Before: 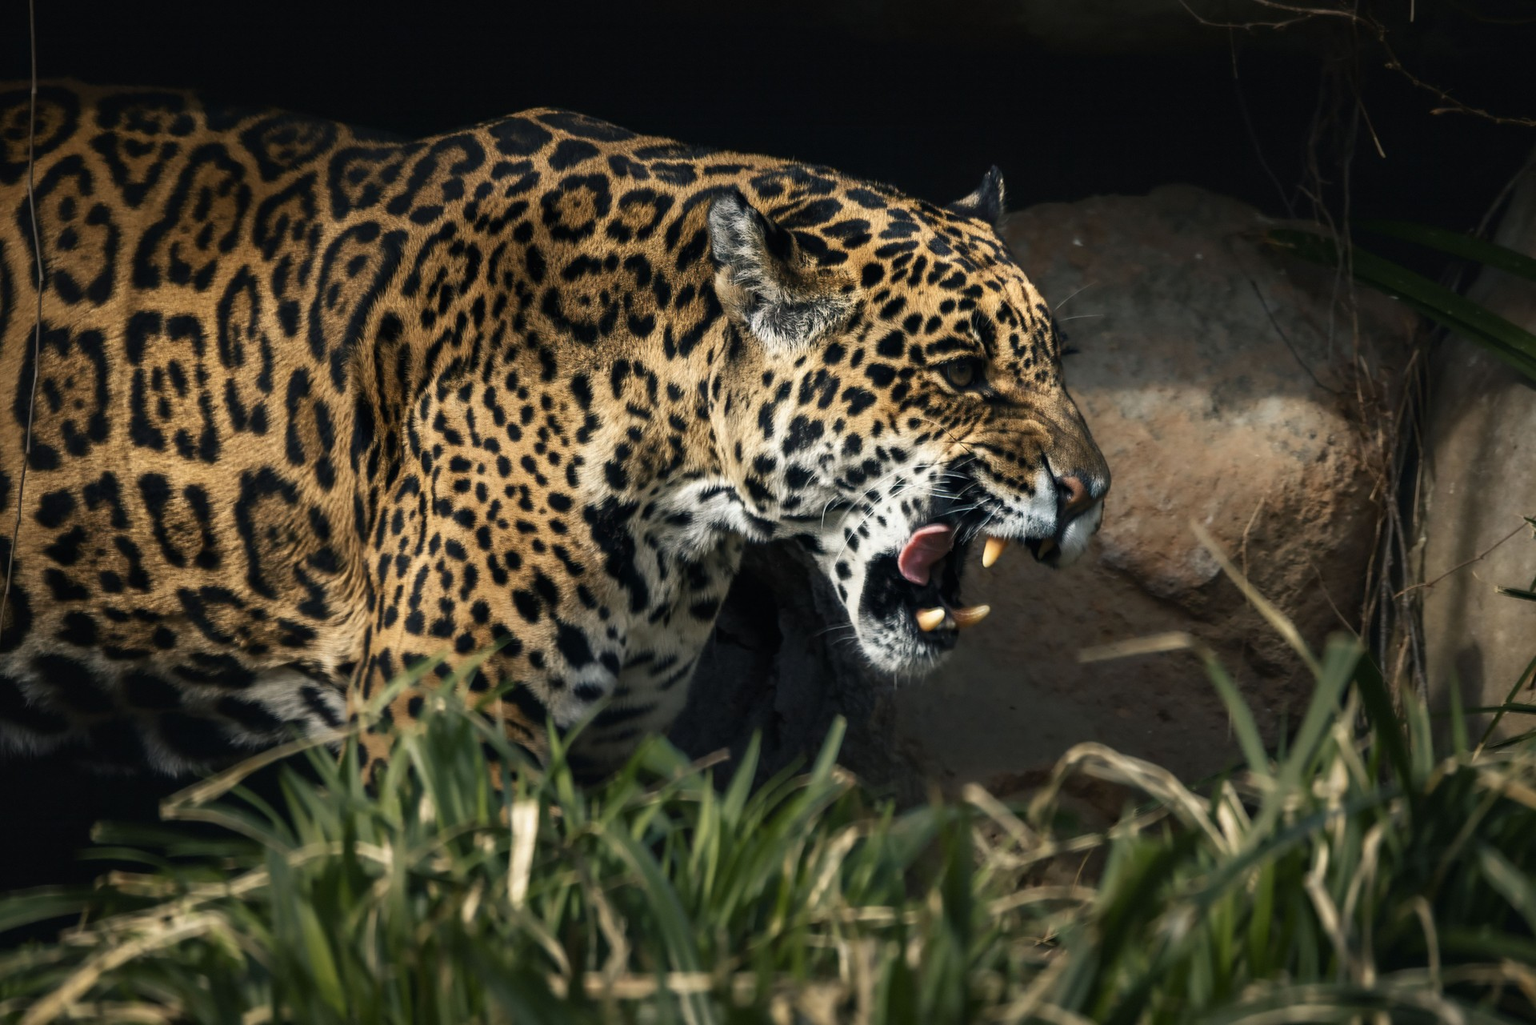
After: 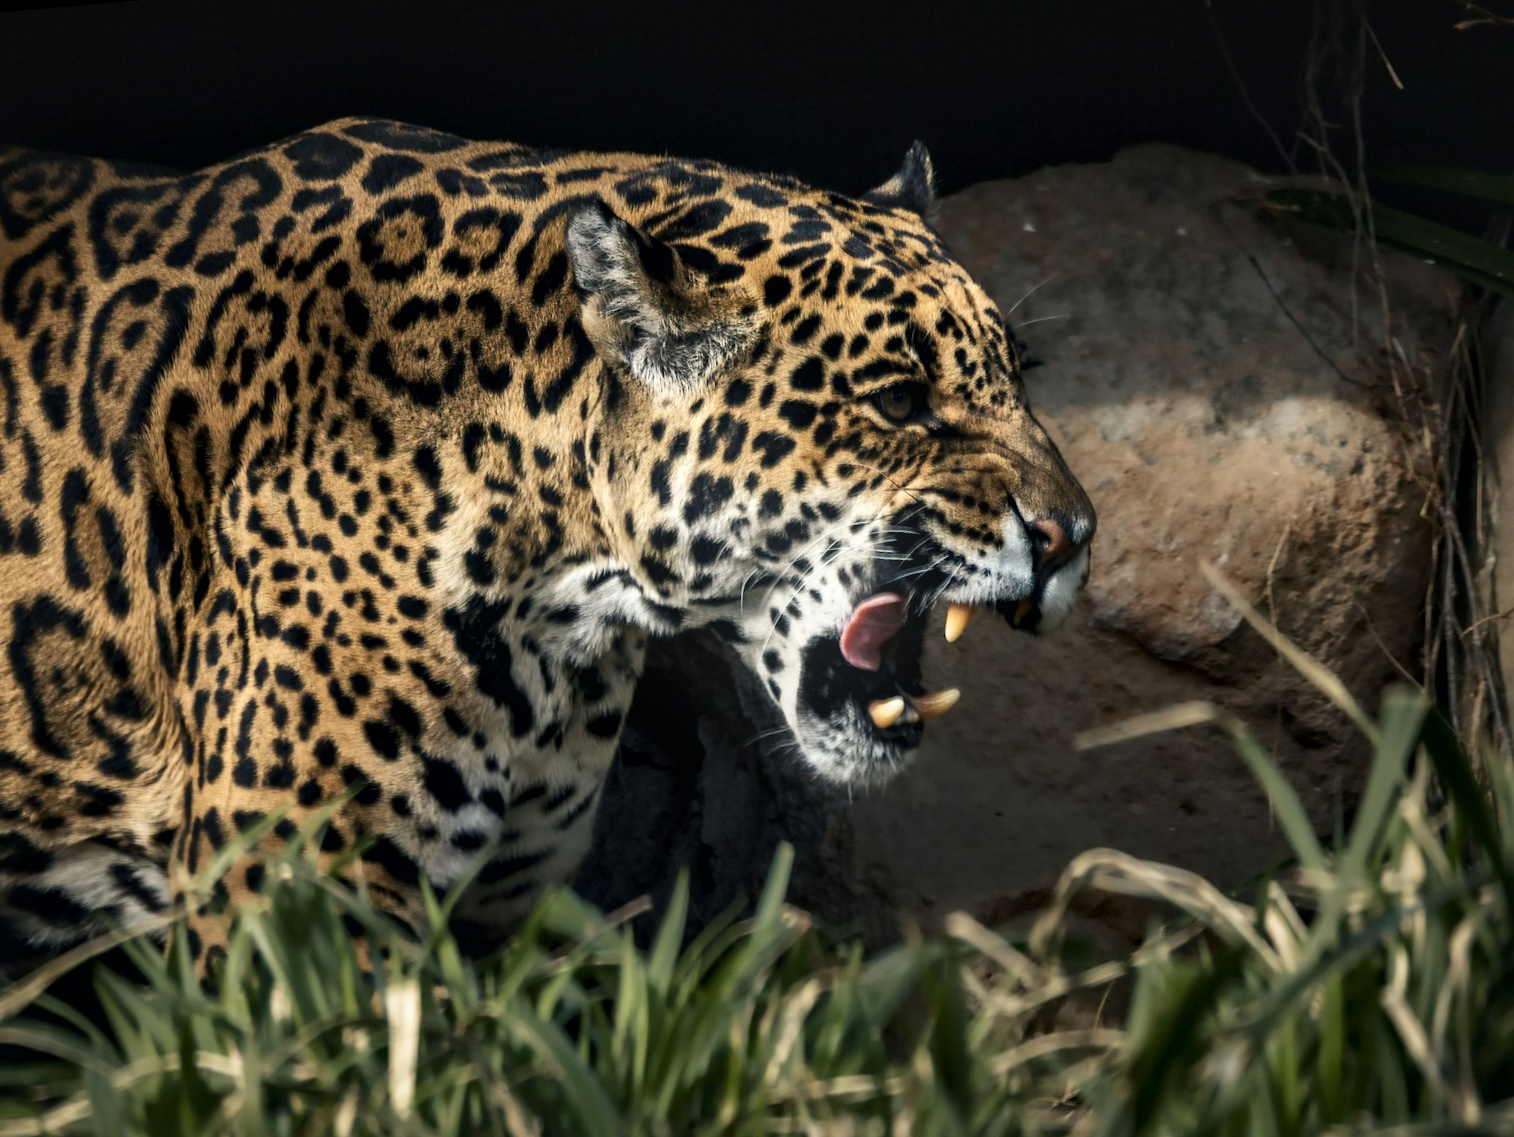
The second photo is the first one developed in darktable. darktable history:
crop: left 16.768%, top 8.653%, right 8.362%, bottom 12.485%
rotate and perspective: rotation -4.98°, automatic cropping off
local contrast: mode bilateral grid, contrast 20, coarseness 50, detail 150%, midtone range 0.2
bloom: size 15%, threshold 97%, strength 7%
